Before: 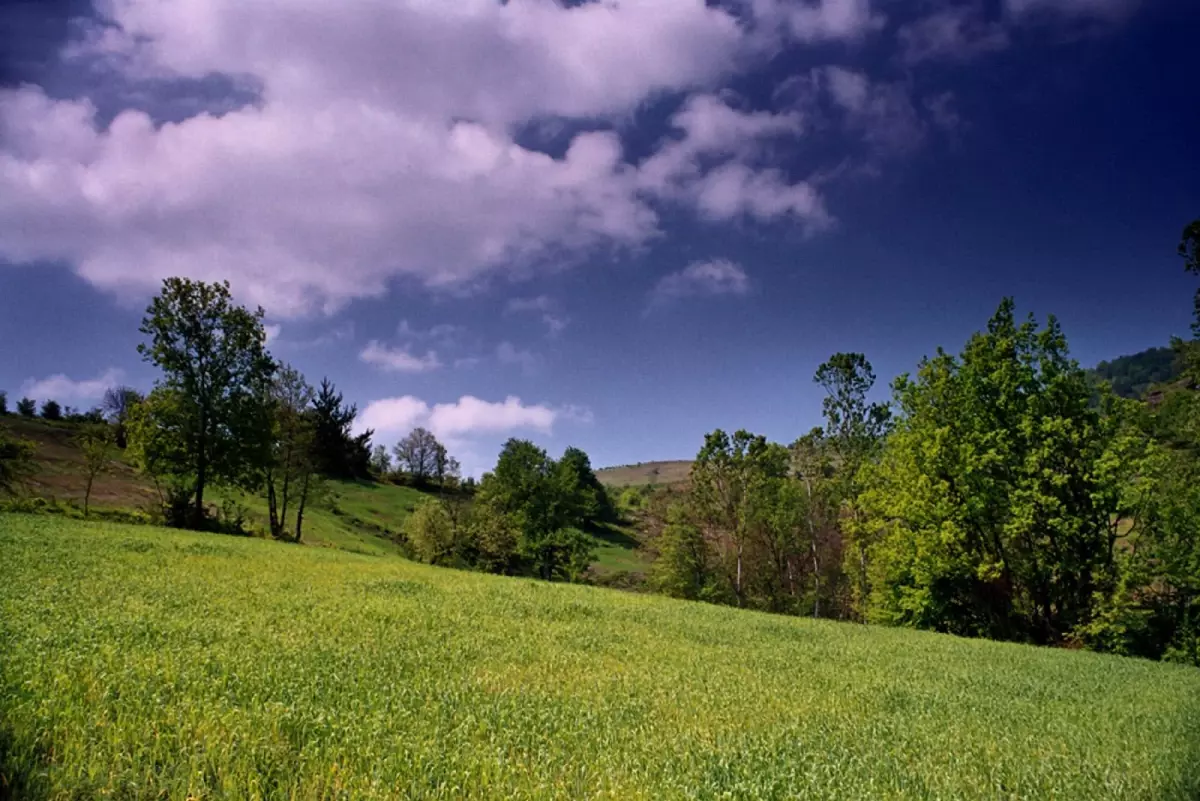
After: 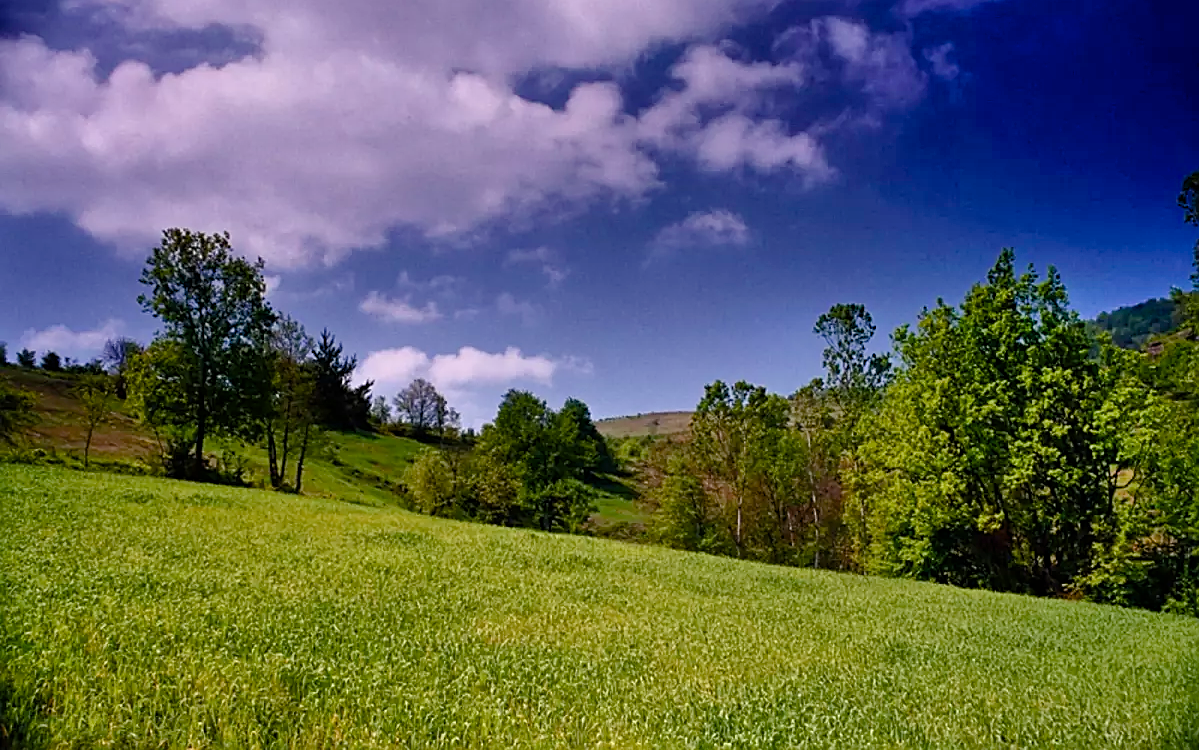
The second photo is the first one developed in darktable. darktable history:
color balance rgb: highlights gain › chroma 0.217%, highlights gain › hue 330.32°, linear chroma grading › shadows -1.995%, linear chroma grading › highlights -14.452%, linear chroma grading › global chroma -9.498%, linear chroma grading › mid-tones -10.438%, perceptual saturation grading › global saturation 34.696%, perceptual saturation grading › highlights -25.042%, perceptual saturation grading › shadows 49.938%, global vibrance 20%
crop and rotate: top 6.341%
shadows and highlights: low approximation 0.01, soften with gaussian
sharpen: on, module defaults
